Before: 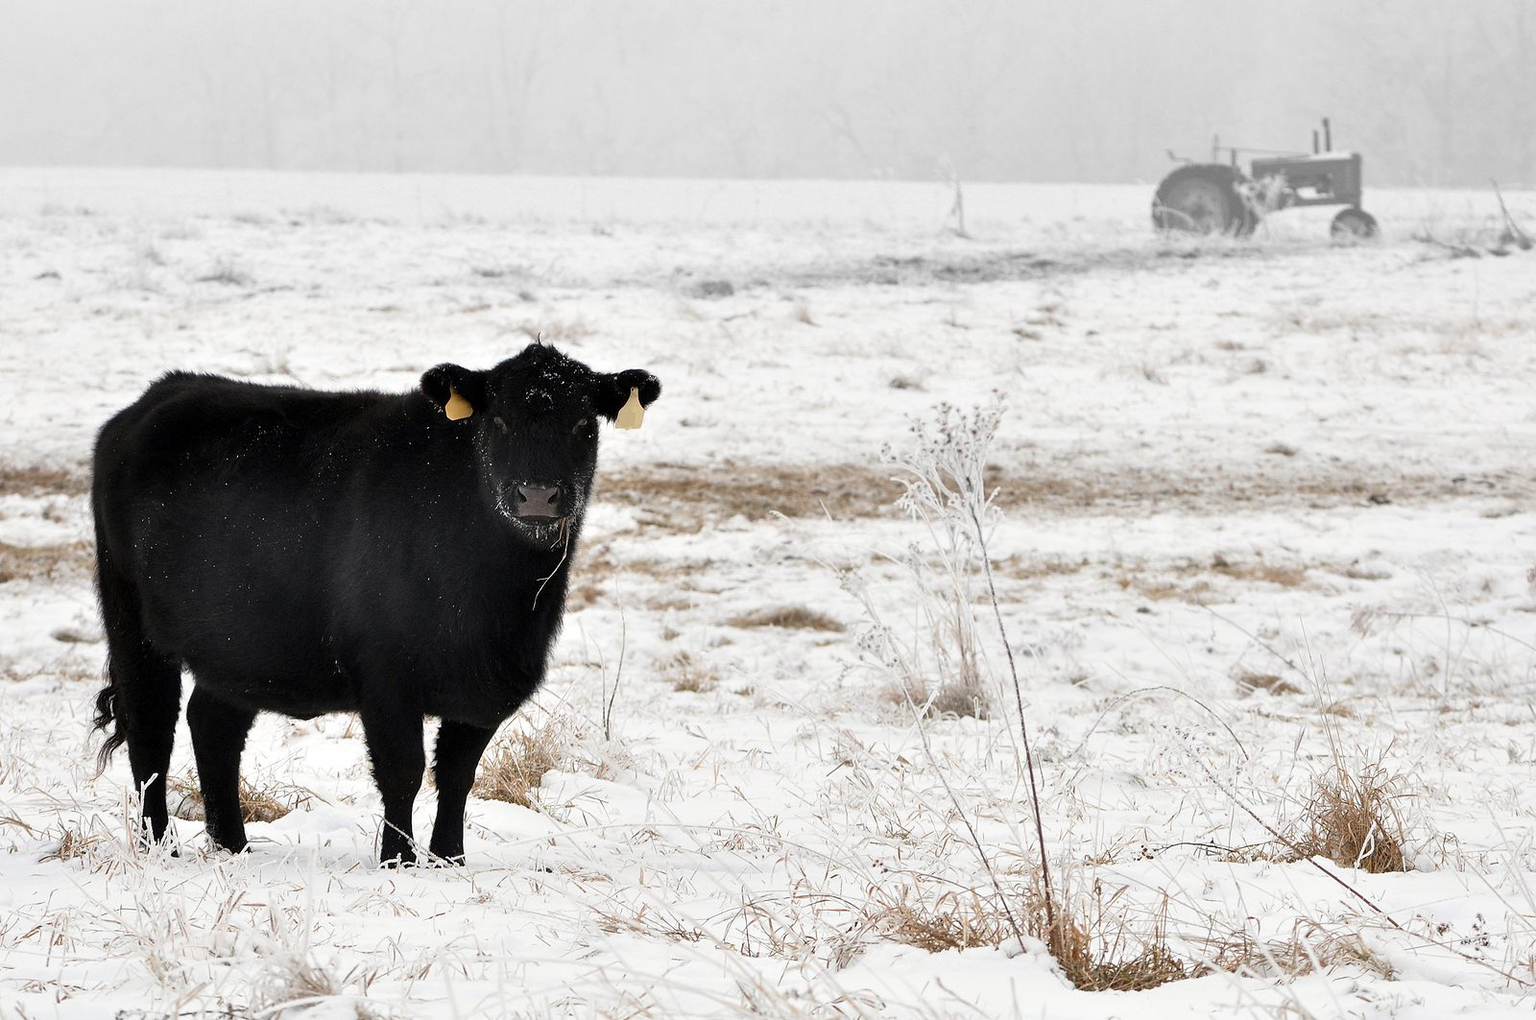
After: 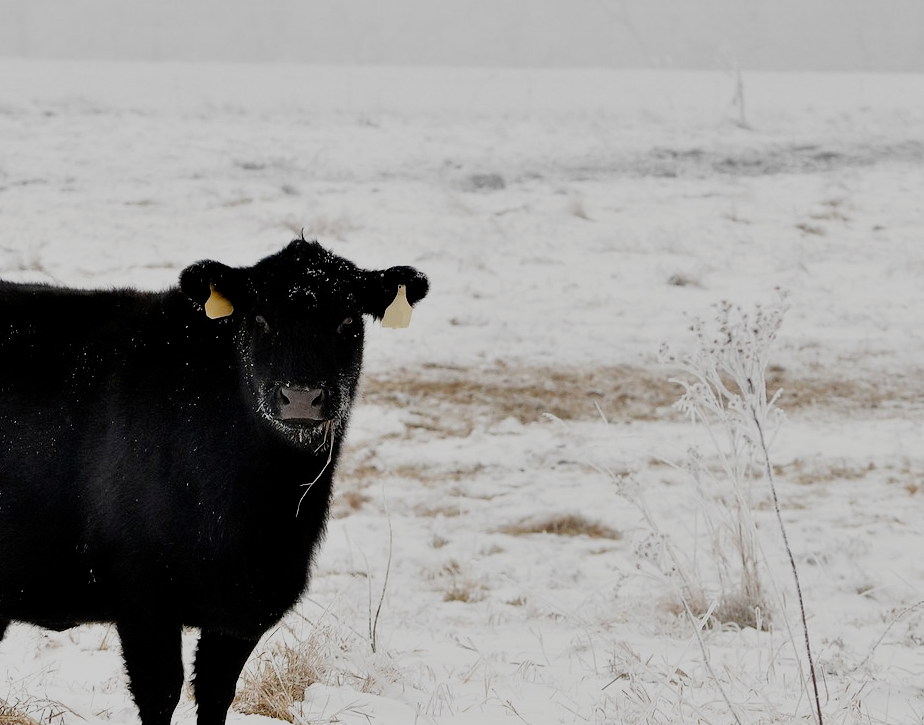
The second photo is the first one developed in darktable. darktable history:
crop: left 16.202%, top 11.208%, right 26.045%, bottom 20.557%
filmic rgb: middle gray luminance 30%, black relative exposure -9 EV, white relative exposure 7 EV, threshold 6 EV, target black luminance 0%, hardness 2.94, latitude 2.04%, contrast 0.963, highlights saturation mix 5%, shadows ↔ highlights balance 12.16%, add noise in highlights 0, preserve chrominance no, color science v3 (2019), use custom middle-gray values true, iterations of high-quality reconstruction 0, contrast in highlights soft, enable highlight reconstruction true
exposure: exposure 0.64 EV, compensate highlight preservation false
